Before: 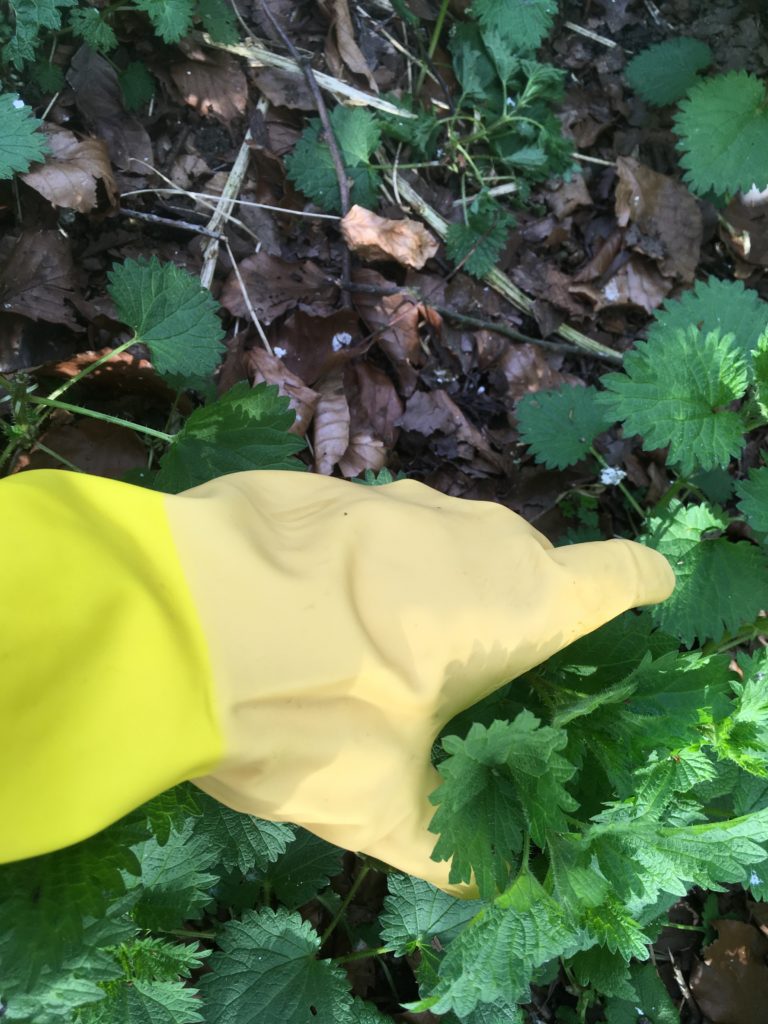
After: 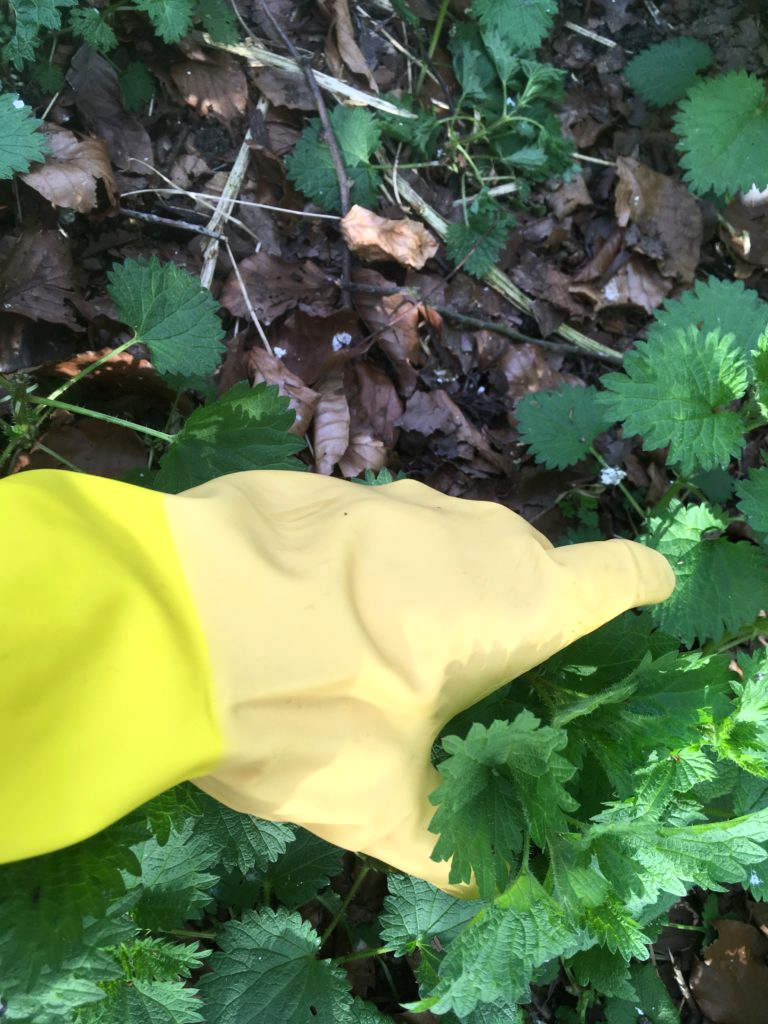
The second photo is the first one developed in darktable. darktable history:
exposure: exposure 0.197 EV, compensate highlight preservation false
color balance: on, module defaults
